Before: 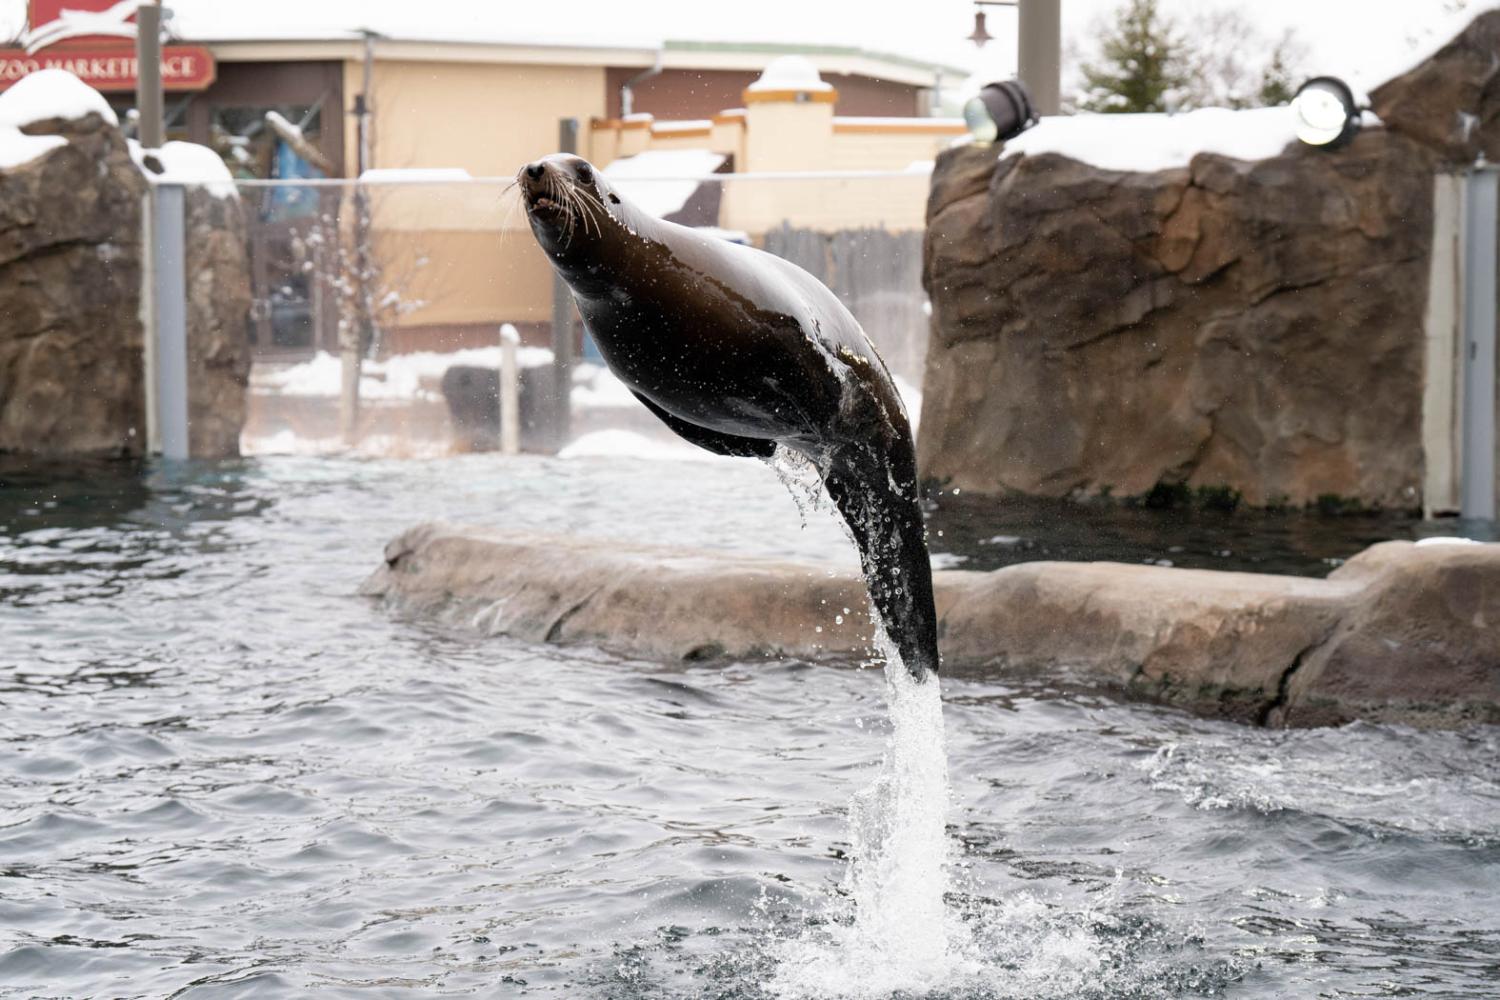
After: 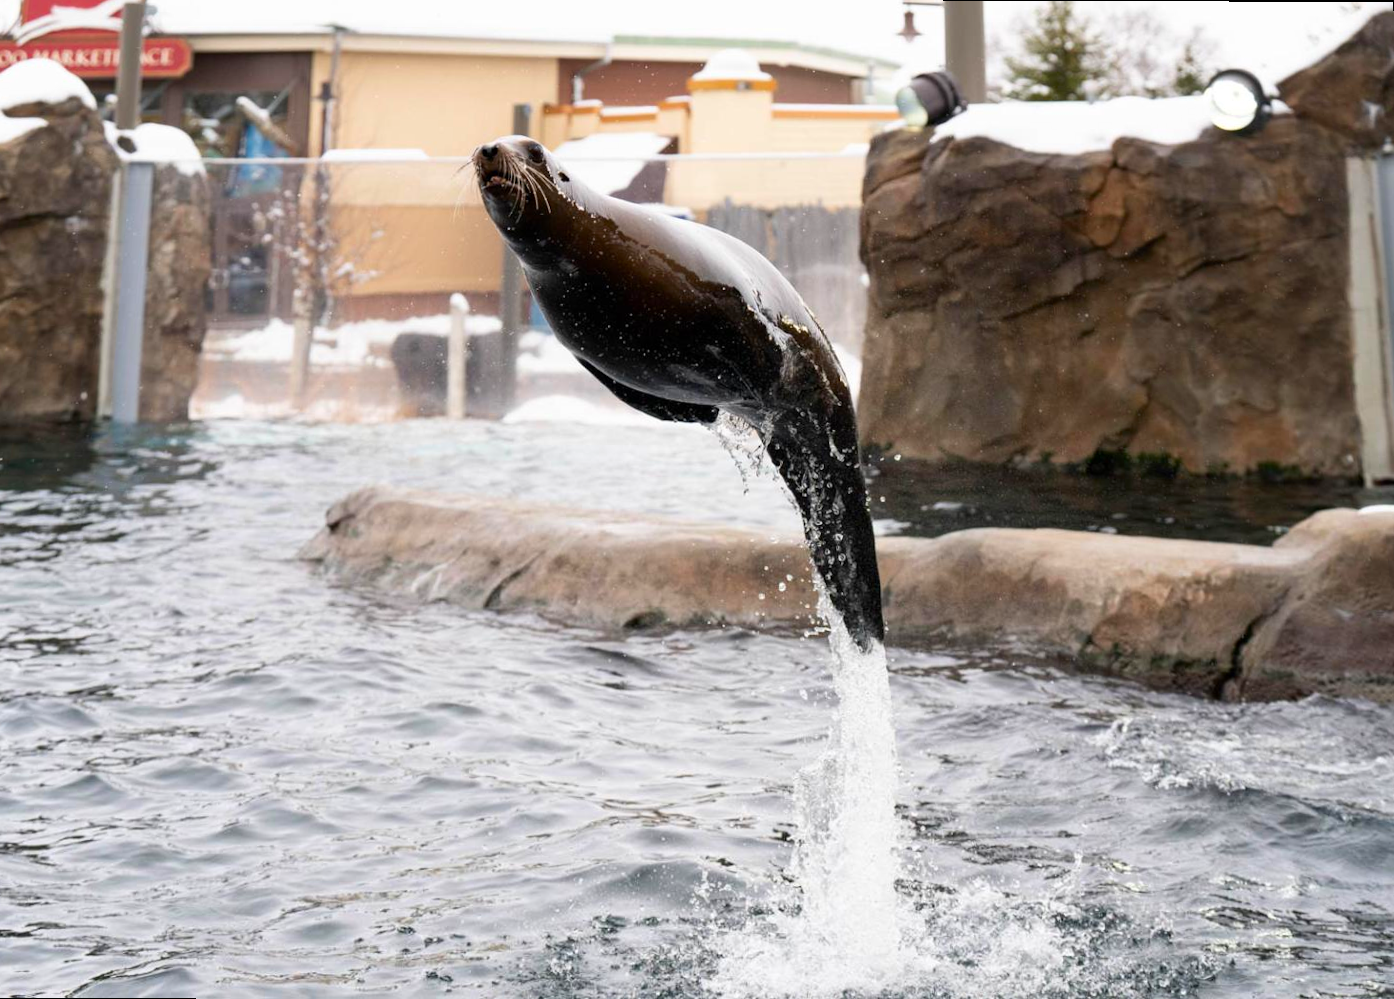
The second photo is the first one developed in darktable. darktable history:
rotate and perspective: rotation 0.215°, lens shift (vertical) -0.139, crop left 0.069, crop right 0.939, crop top 0.002, crop bottom 0.996
contrast brightness saturation: contrast 0.09, saturation 0.28
